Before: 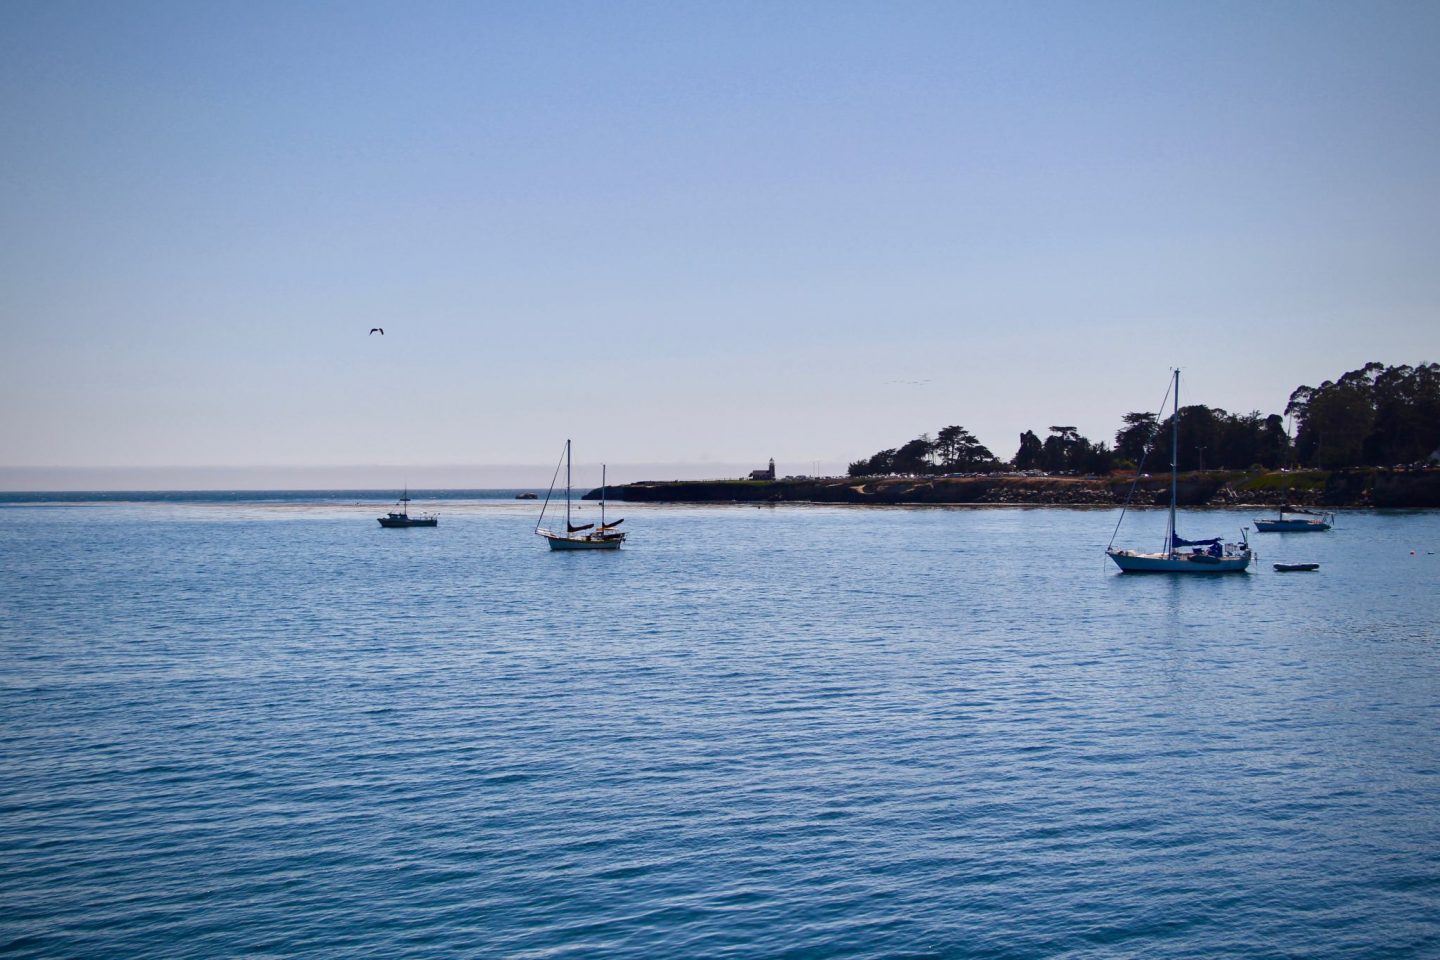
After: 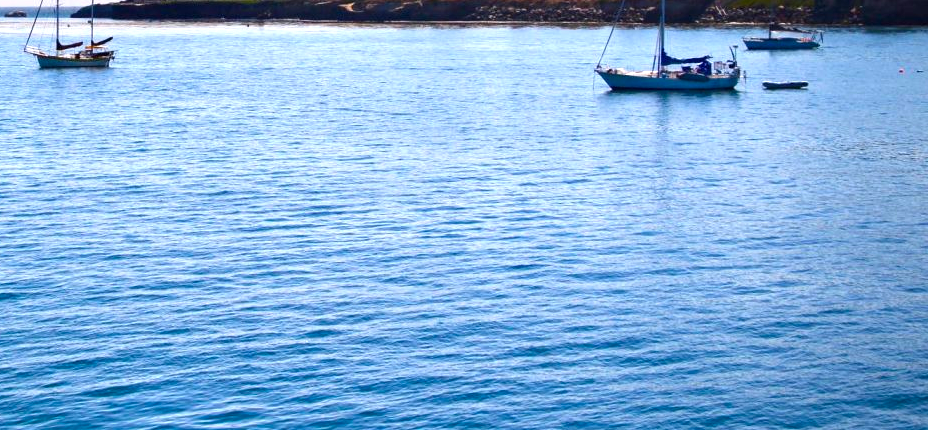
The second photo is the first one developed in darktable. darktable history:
color balance rgb: perceptual saturation grading › global saturation 10%, global vibrance 20%
crop and rotate: left 35.509%, top 50.238%, bottom 4.934%
exposure: black level correction 0, exposure 0.9 EV, compensate highlight preservation false
